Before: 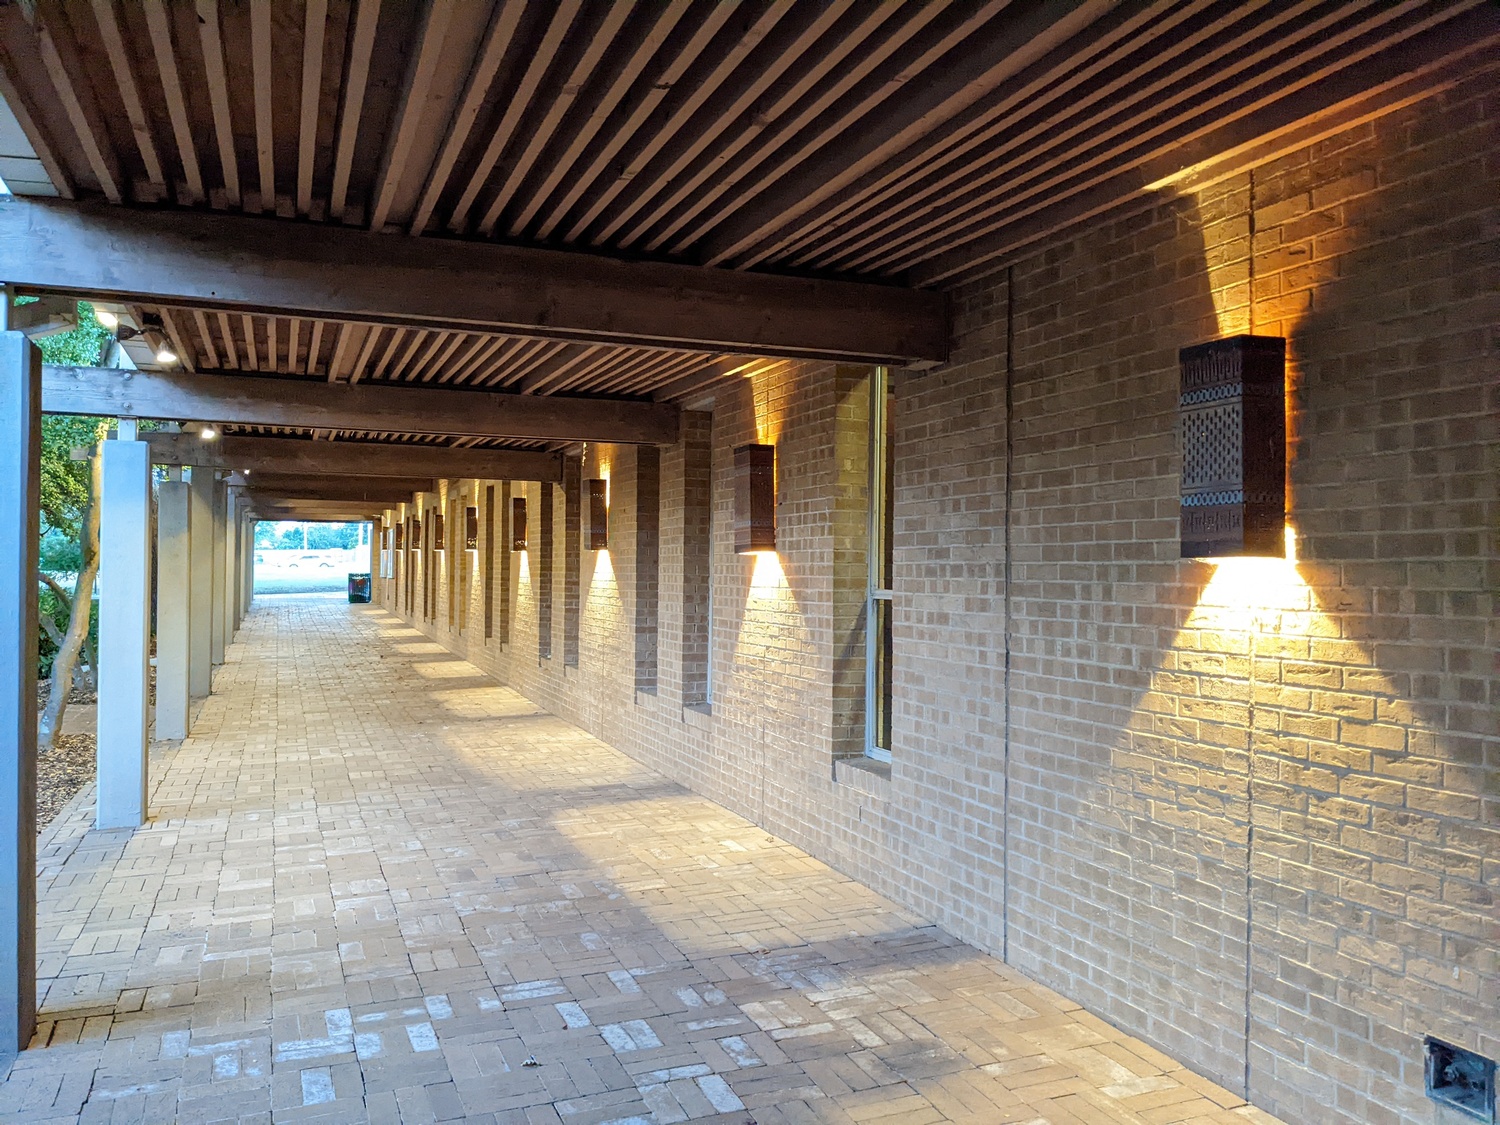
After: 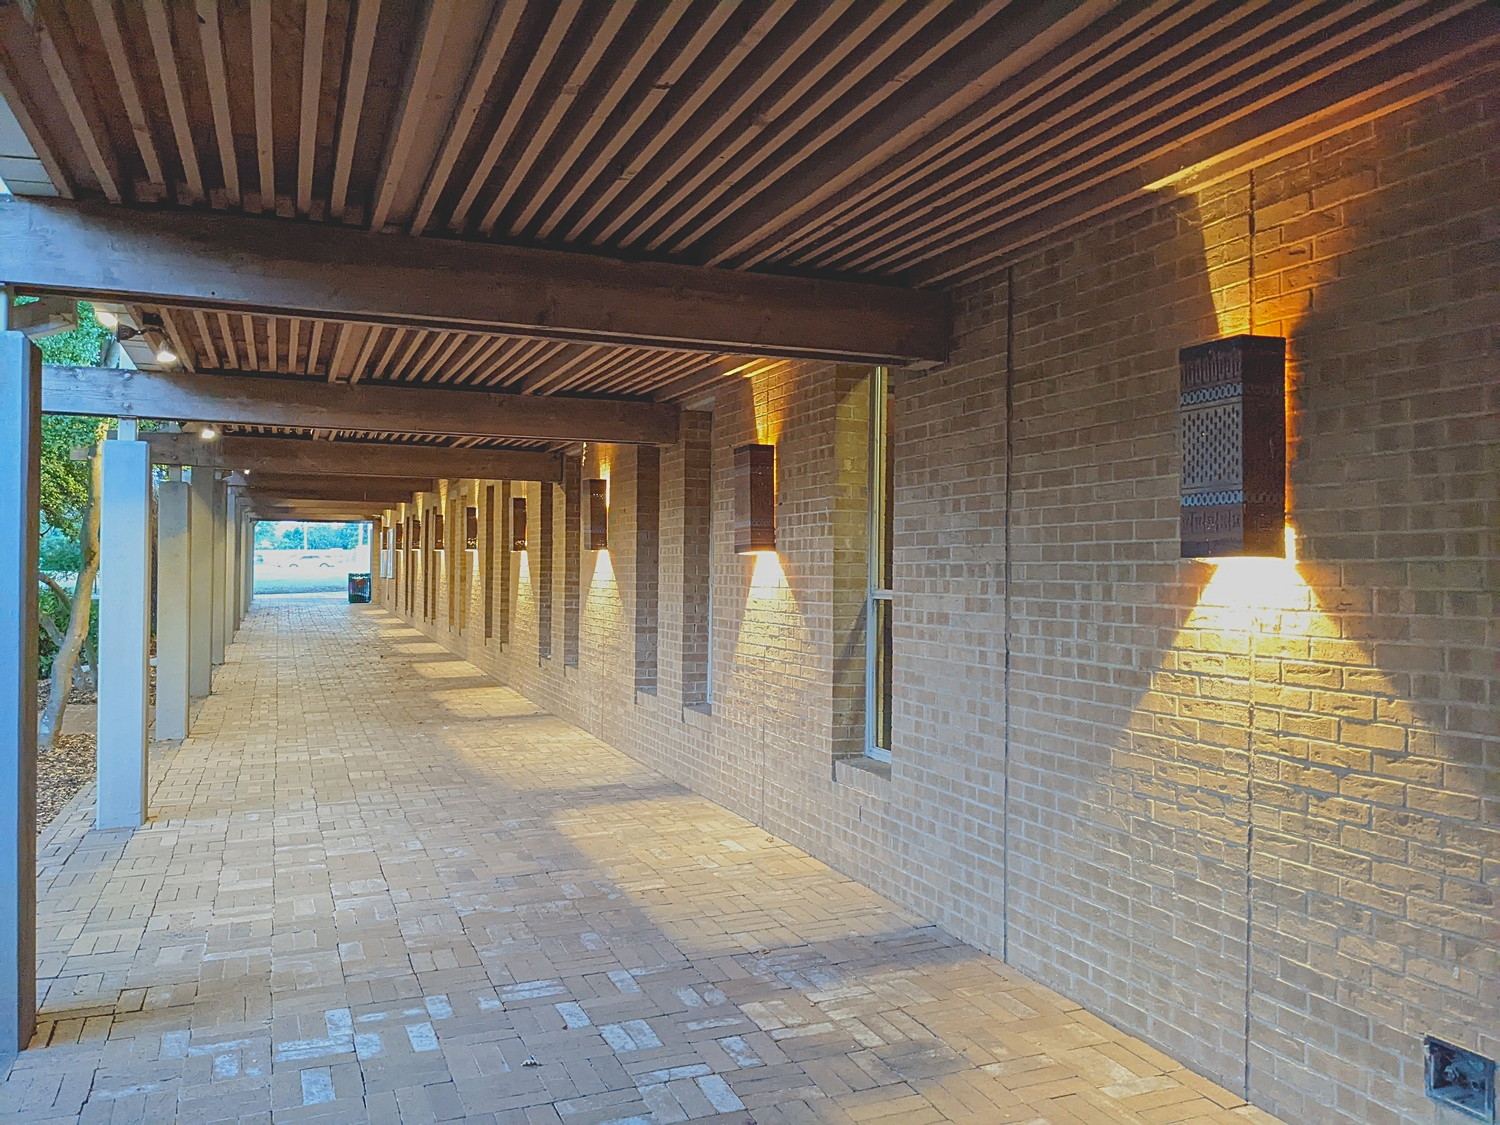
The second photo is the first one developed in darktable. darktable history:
contrast brightness saturation: contrast -0.286
sharpen: on, module defaults
